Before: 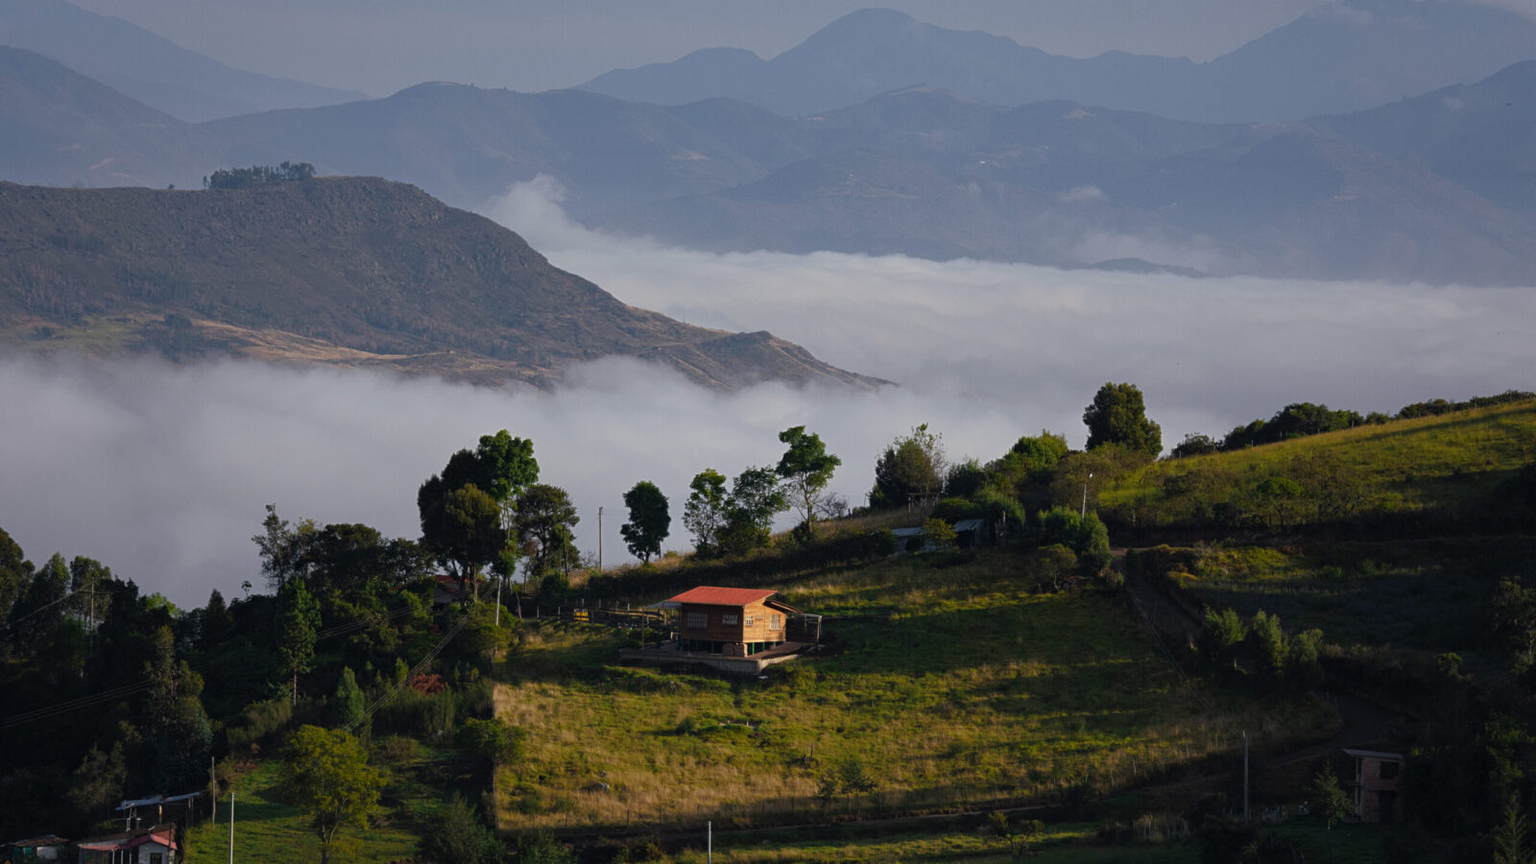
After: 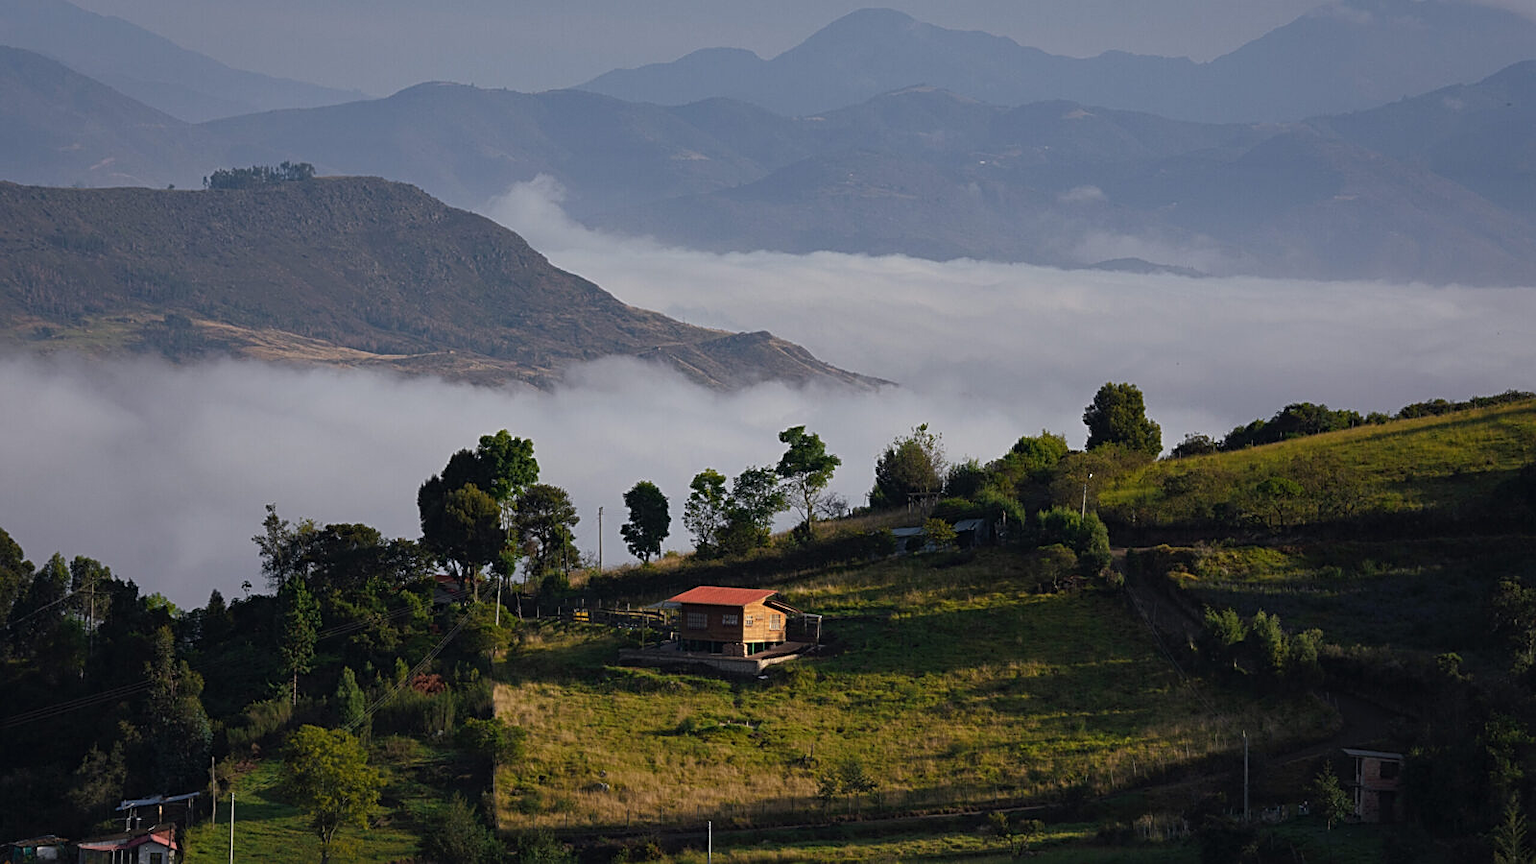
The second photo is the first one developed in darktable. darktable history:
shadows and highlights: radius 105.66, shadows 23.45, highlights -59.6, low approximation 0.01, soften with gaussian
sharpen: on, module defaults
